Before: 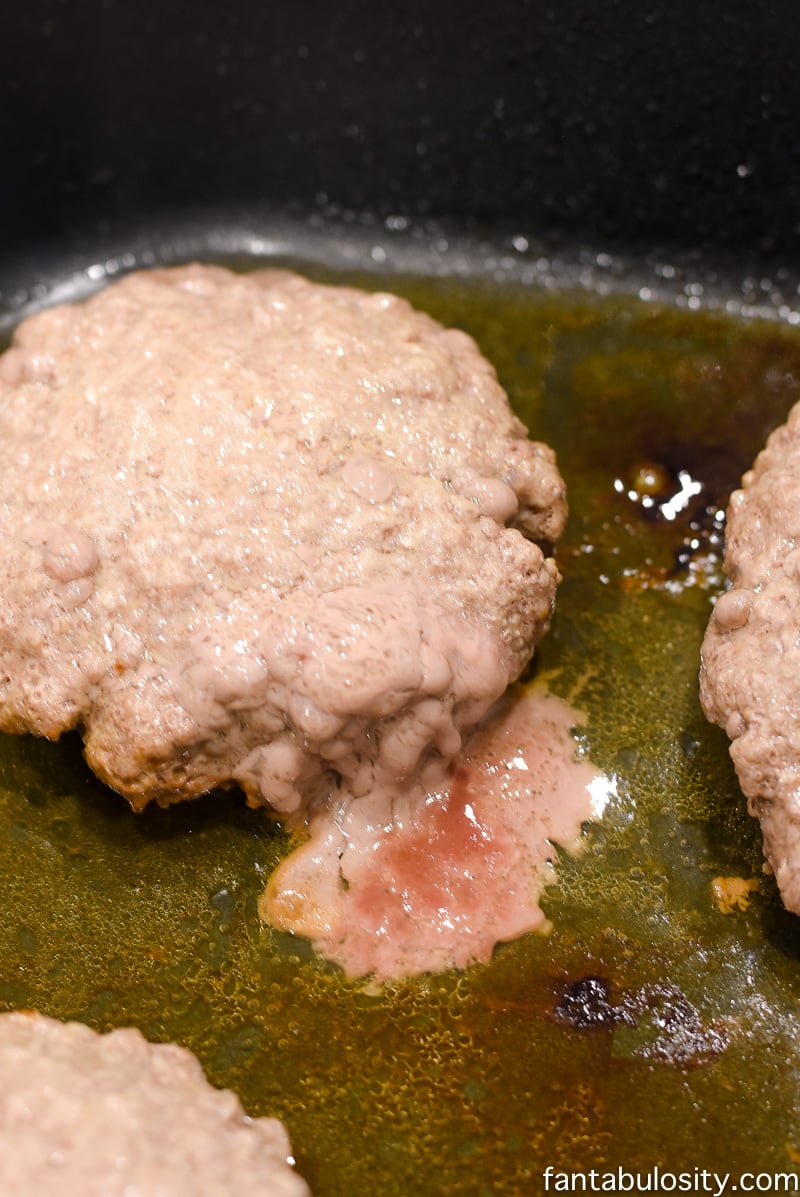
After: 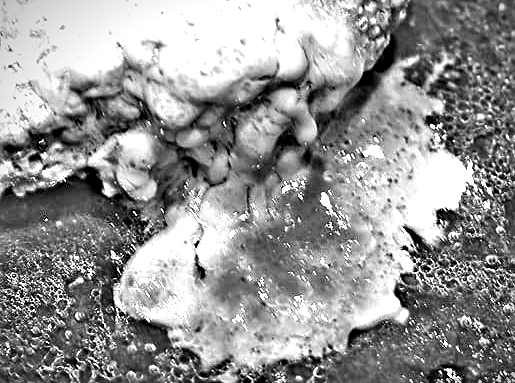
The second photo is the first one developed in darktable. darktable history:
crop: left 18.091%, top 51.13%, right 17.525%, bottom 16.85%
contrast brightness saturation: contrast 0.03, brightness -0.04
tone equalizer: -8 EV 0.06 EV, smoothing diameter 25%, edges refinement/feathering 10, preserve details guided filter
exposure: black level correction 0.001, exposure 1.84 EV, compensate highlight preservation false
highpass: on, module defaults
vignetting: fall-off start 88.53%, fall-off radius 44.2%, saturation 0.376, width/height ratio 1.161
sharpen: on, module defaults
